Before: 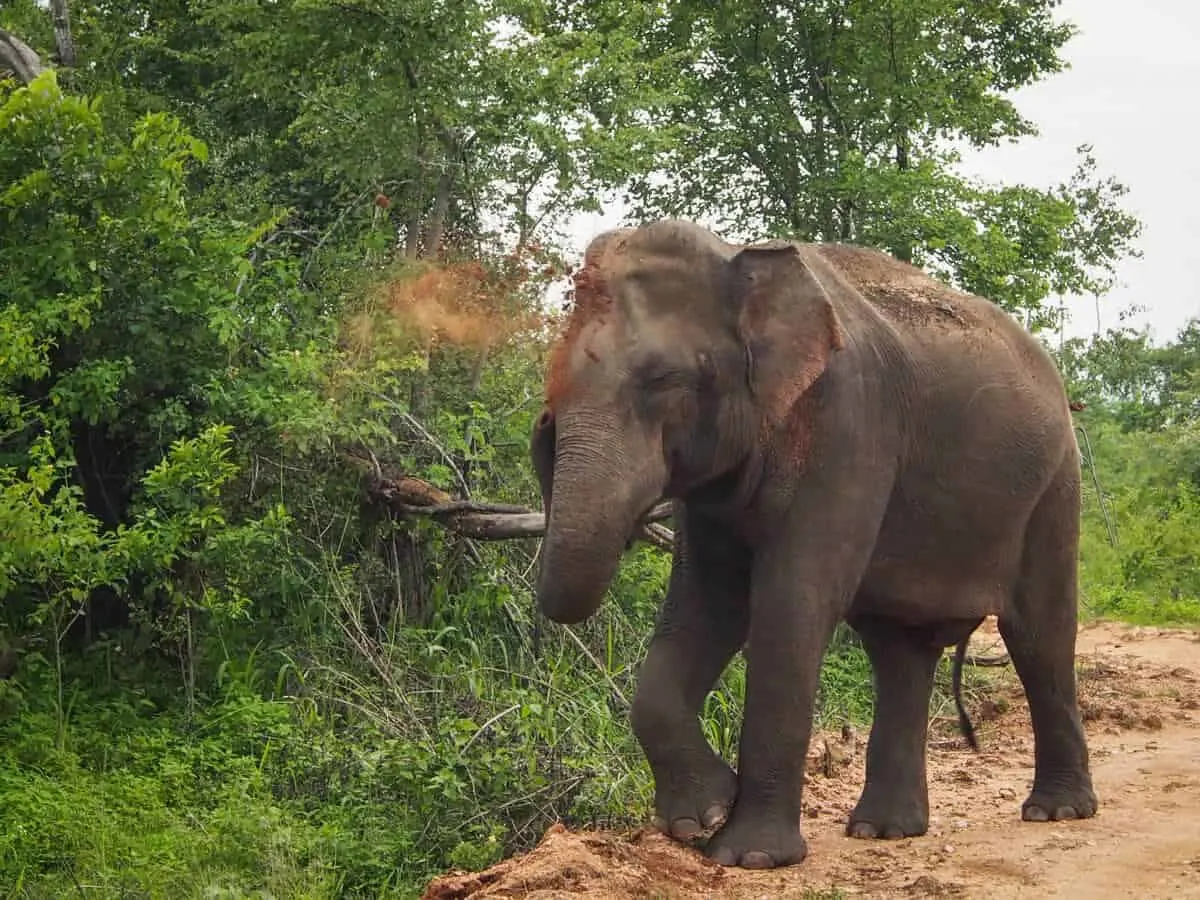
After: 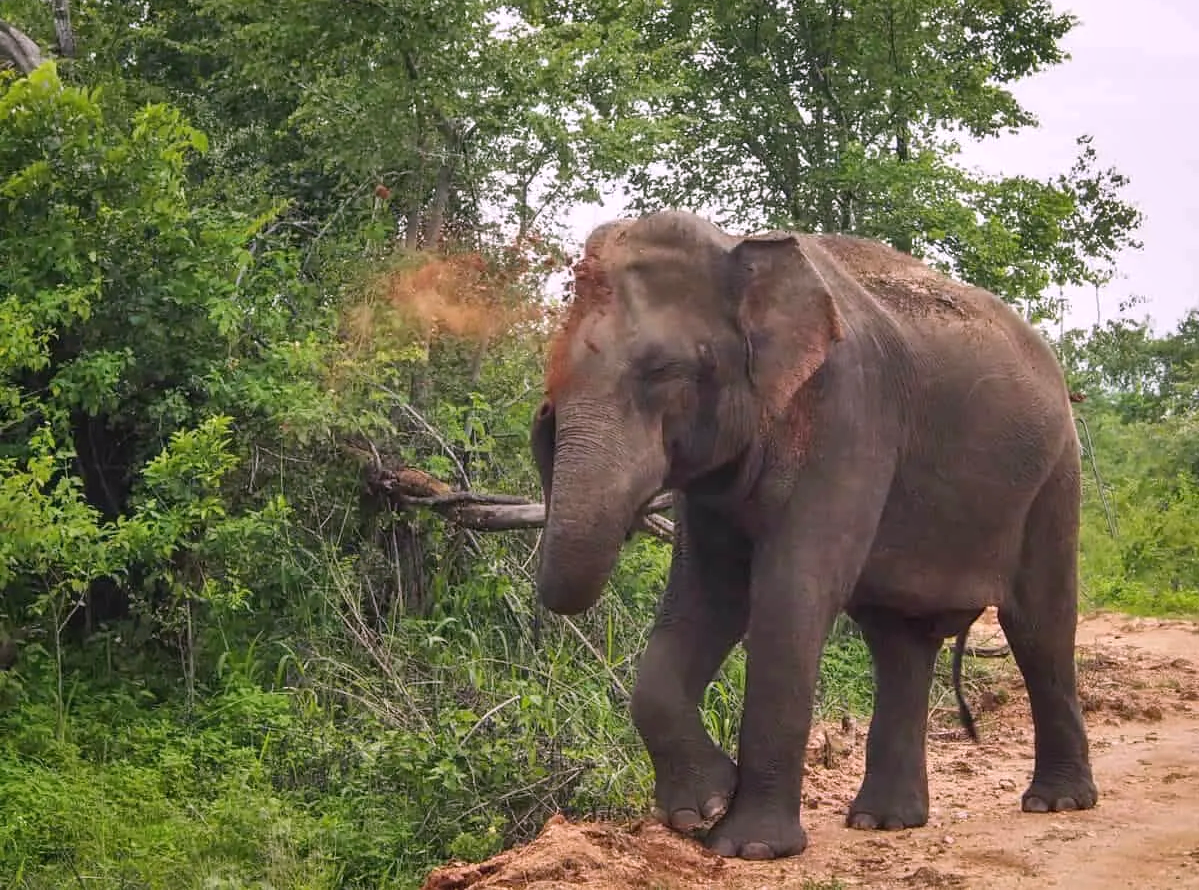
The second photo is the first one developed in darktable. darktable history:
white balance: red 1.05, blue 1.072
crop: top 1.049%, right 0.001%
shadows and highlights: low approximation 0.01, soften with gaussian
